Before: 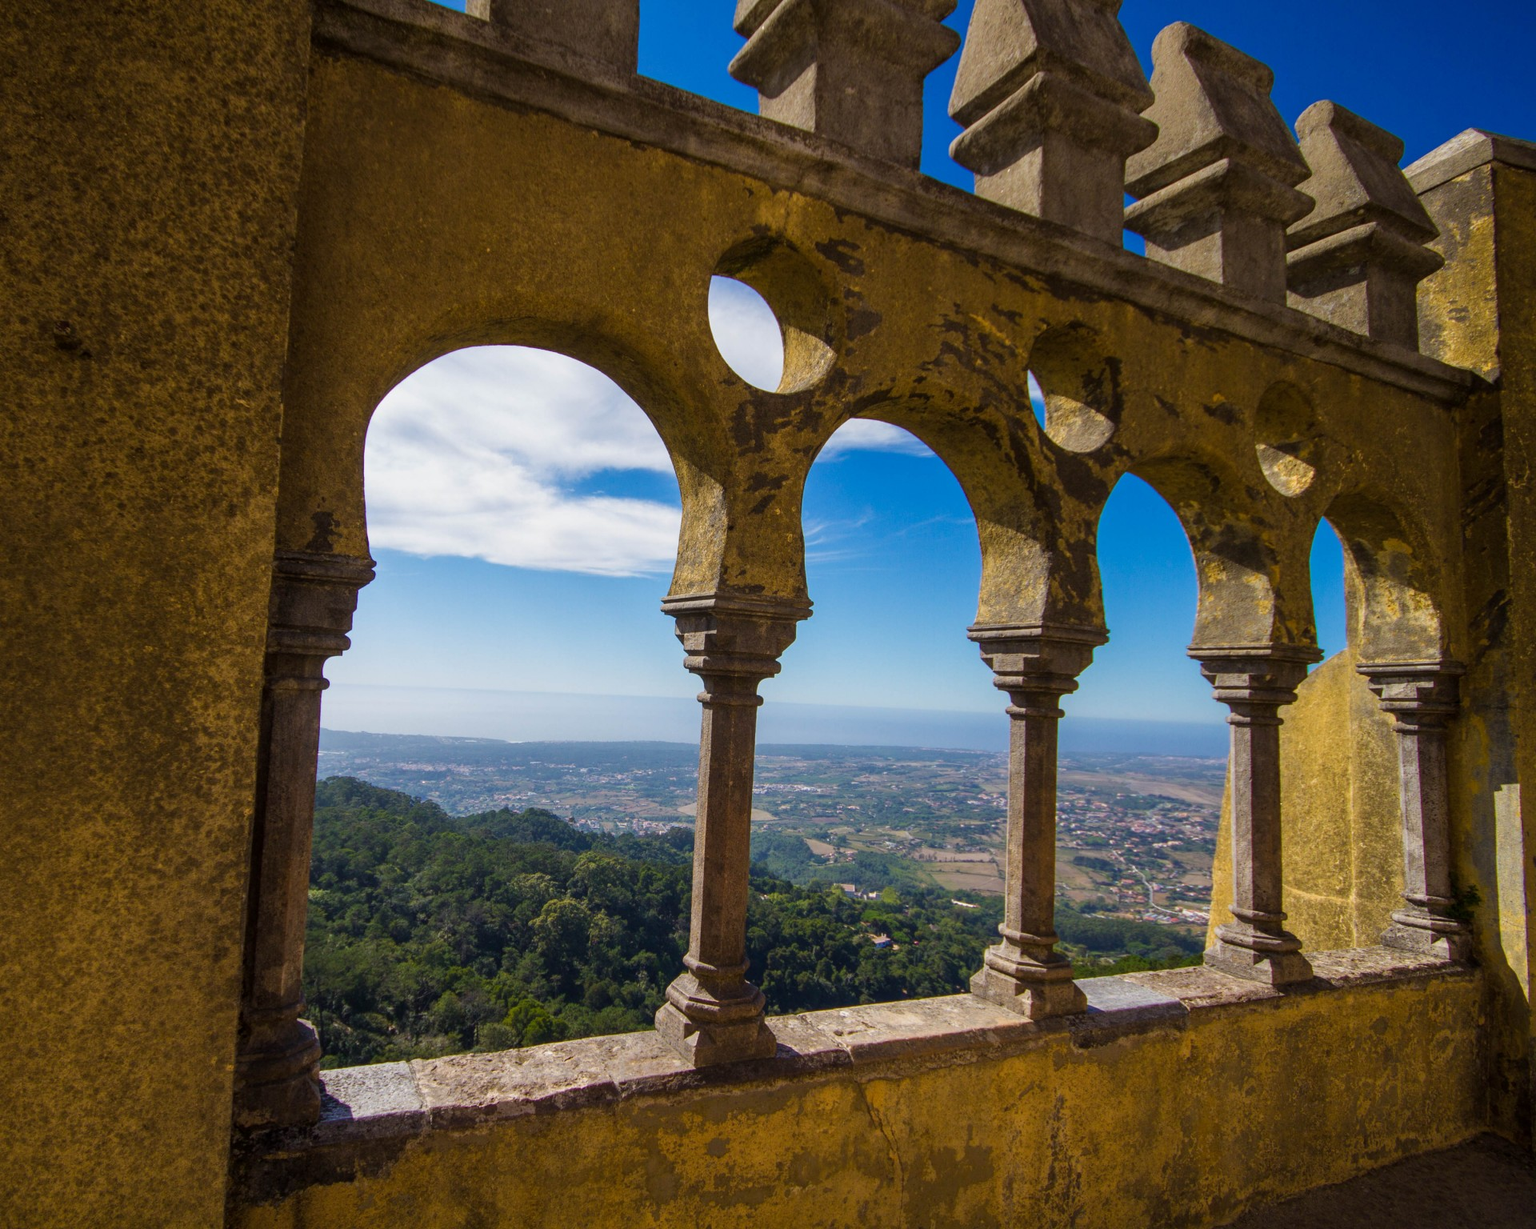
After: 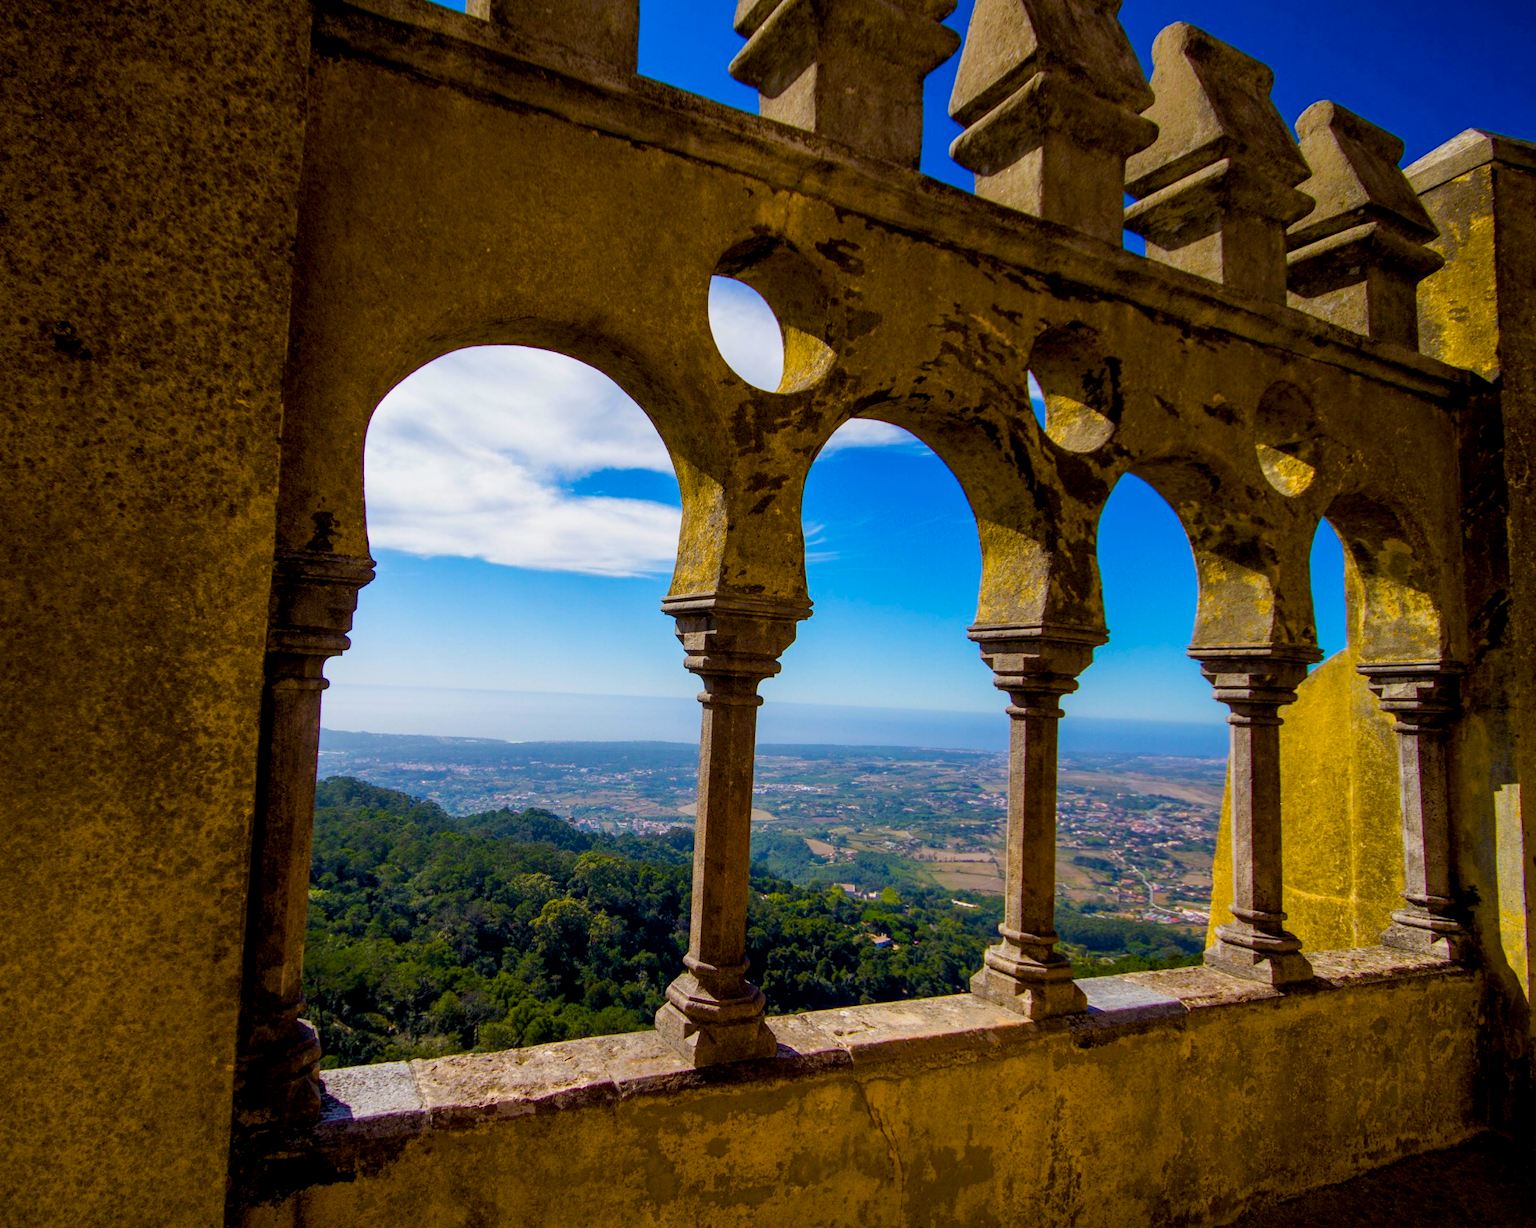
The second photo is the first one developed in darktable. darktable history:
color balance rgb: linear chroma grading › global chroma 15.066%, perceptual saturation grading › global saturation 25.584%
exposure: black level correction 0.011, compensate highlight preservation false
